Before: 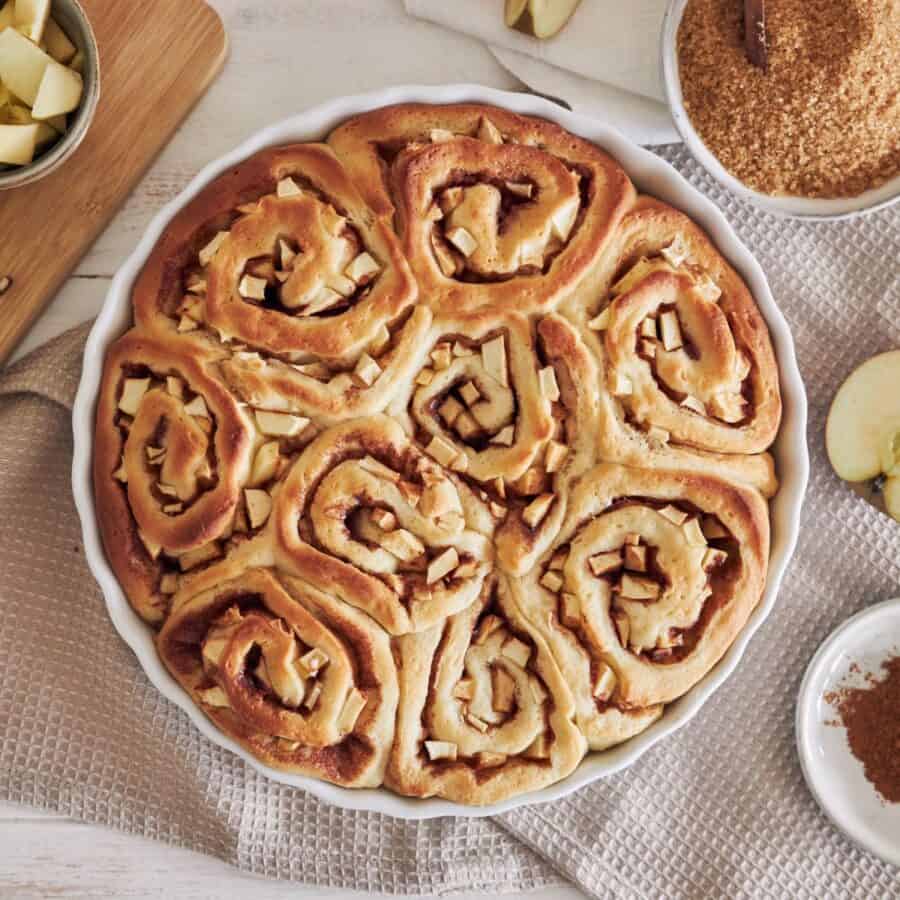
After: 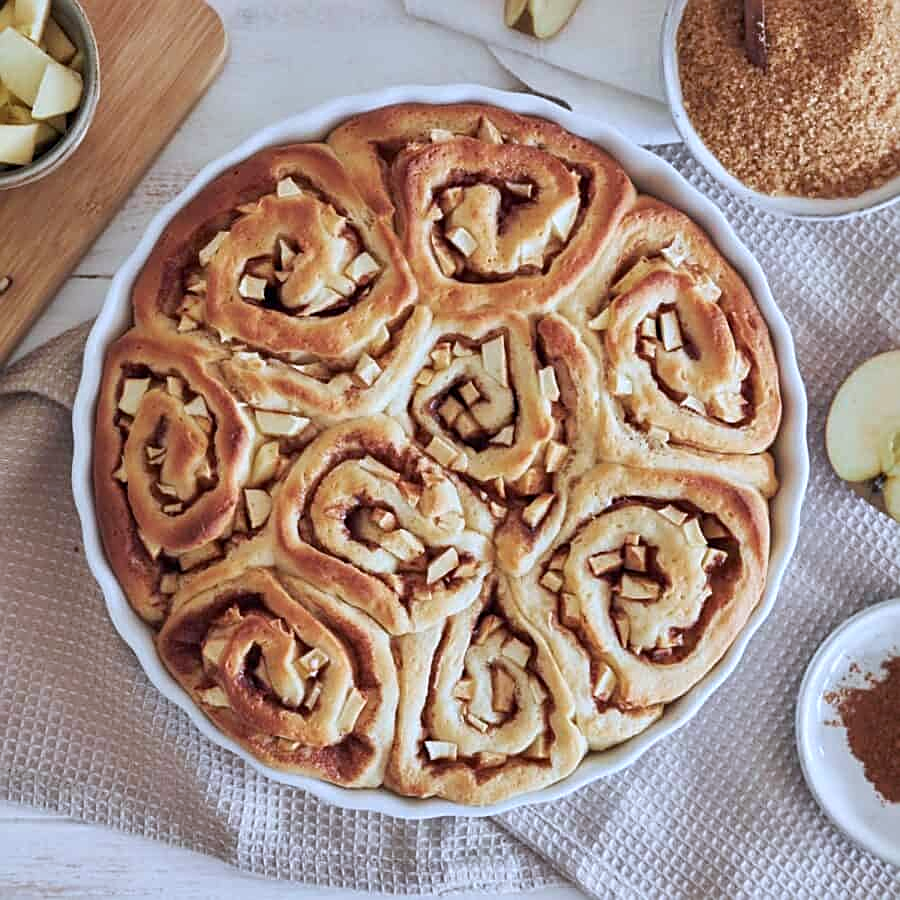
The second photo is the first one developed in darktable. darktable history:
sharpen: on, module defaults
color calibration: x 0.381, y 0.391, temperature 4089.39 K, saturation algorithm version 1 (2020)
